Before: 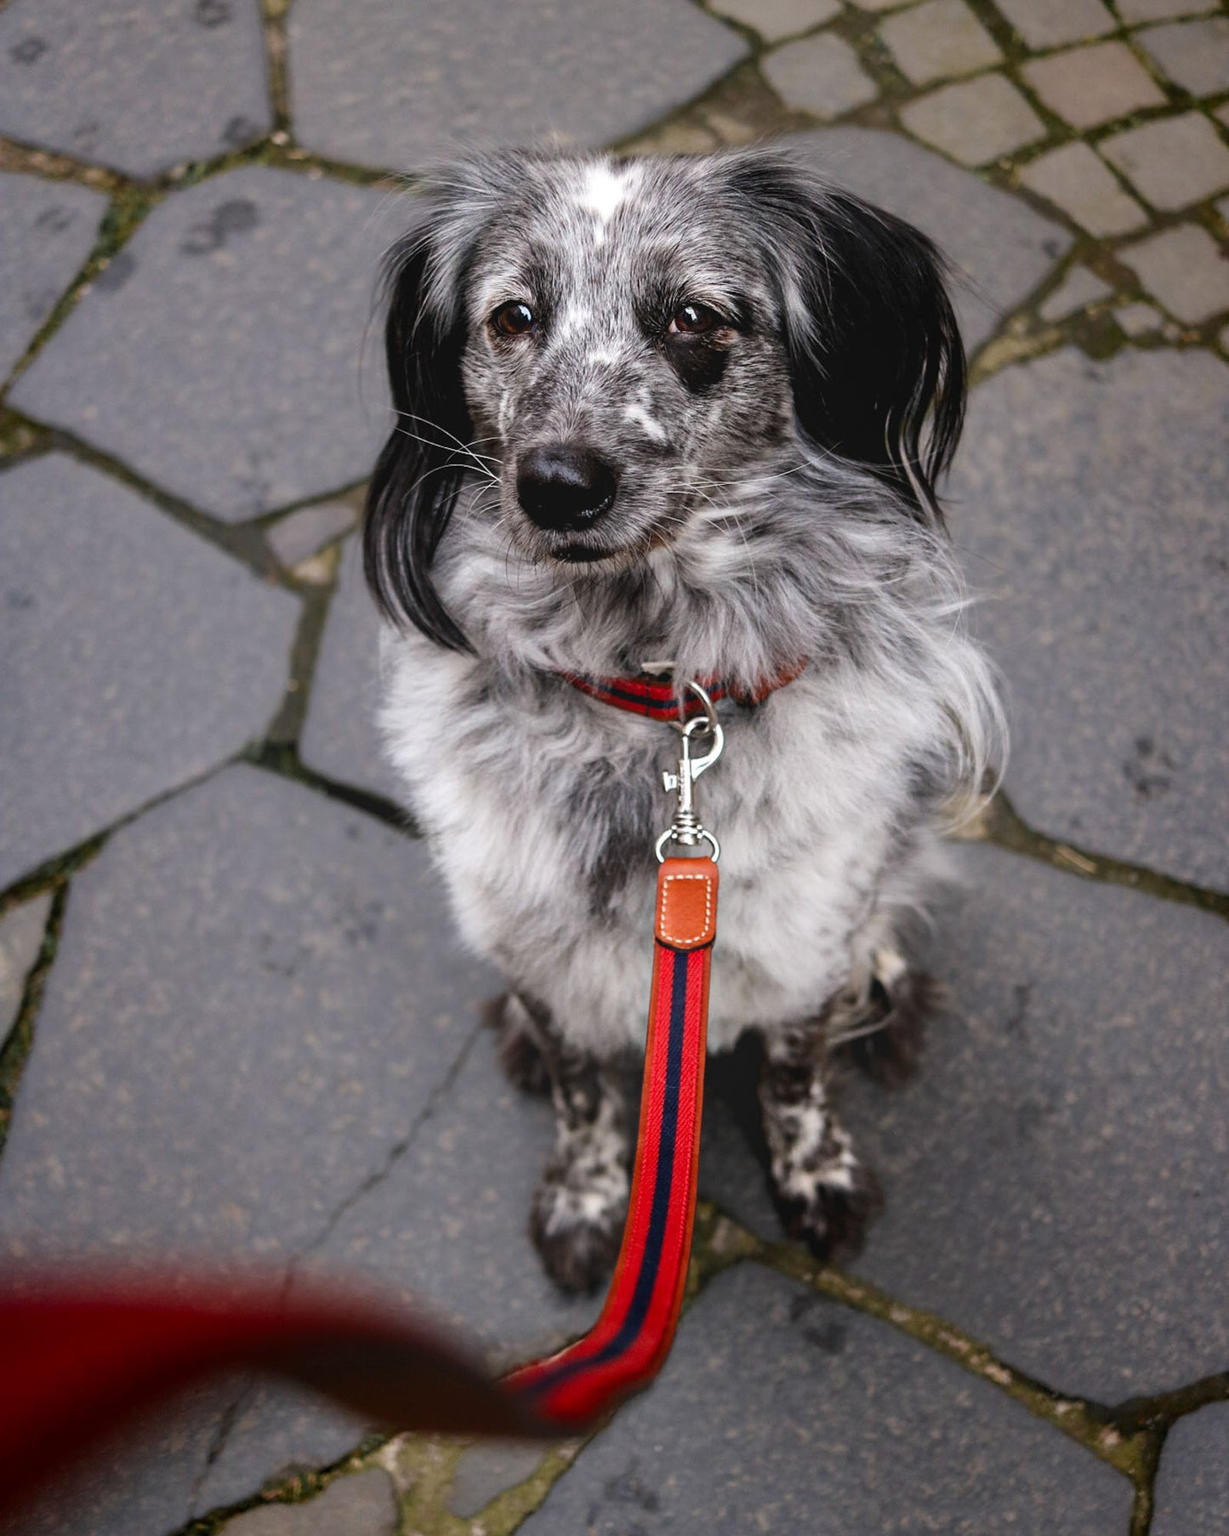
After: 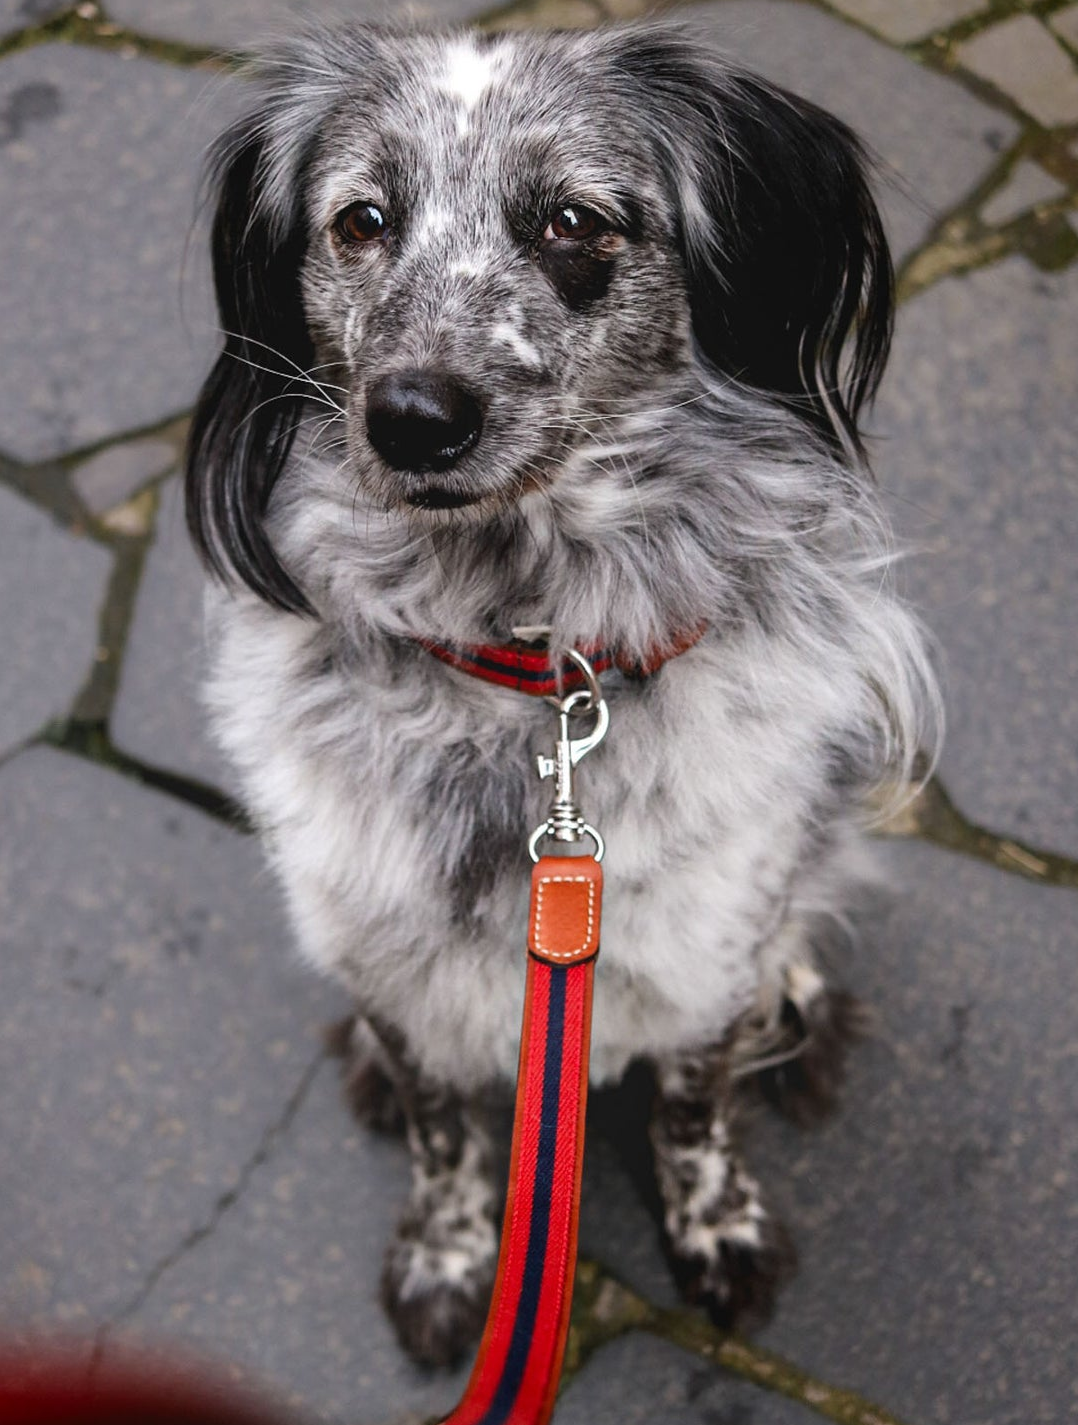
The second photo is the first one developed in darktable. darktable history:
crop: left 16.772%, top 8.451%, right 8.588%, bottom 12.609%
exposure: compensate exposure bias true, compensate highlight preservation false
